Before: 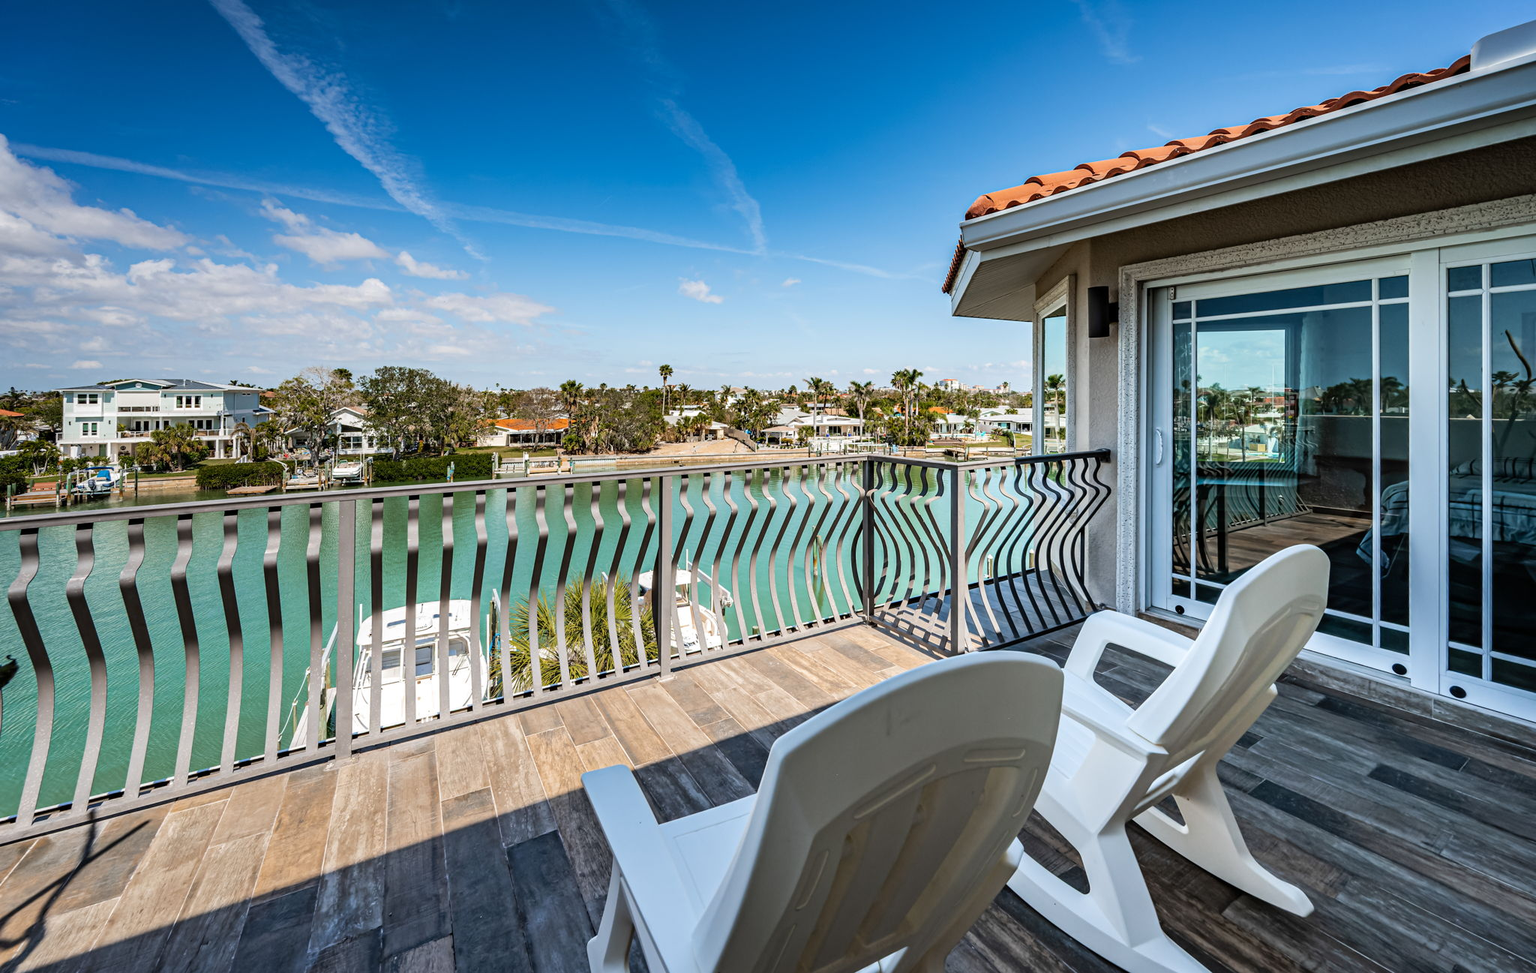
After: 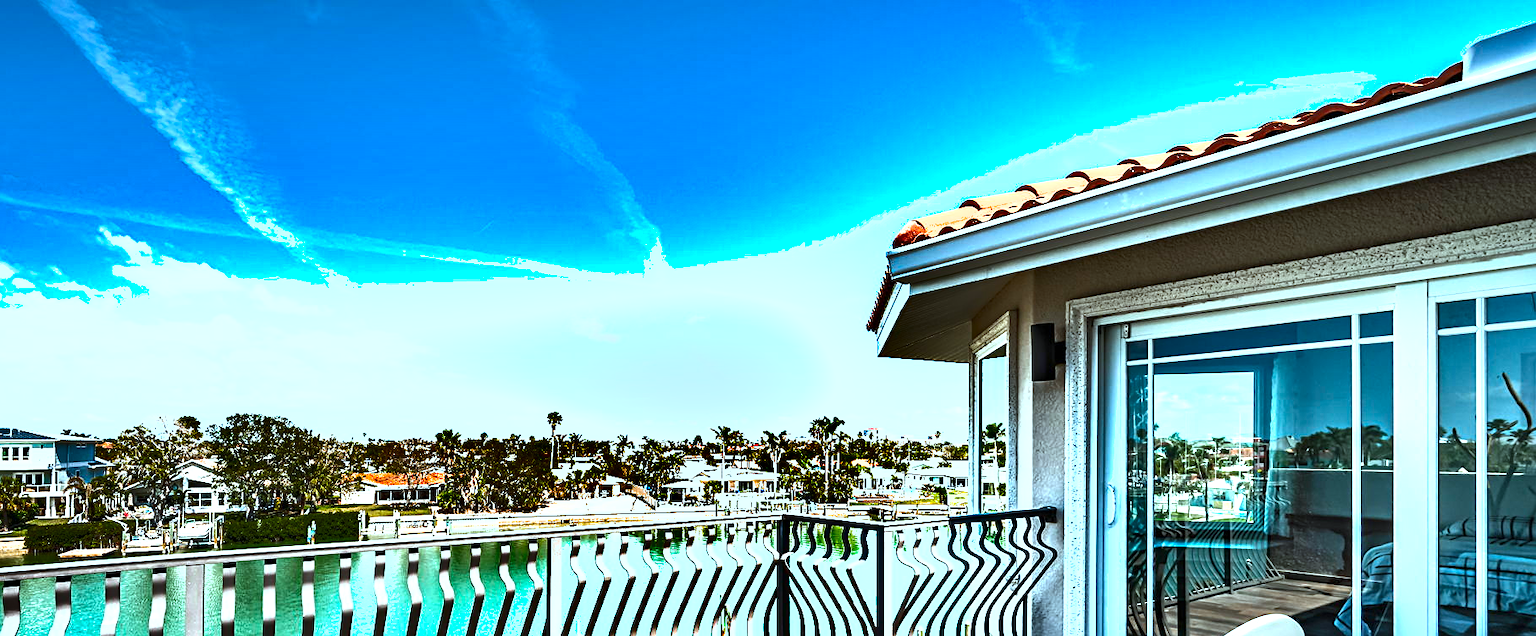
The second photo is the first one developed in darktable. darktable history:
crop and rotate: left 11.41%, bottom 42.016%
shadows and highlights: radius 107.97, shadows 40.78, highlights -72.76, shadows color adjustment 98%, highlights color adjustment 59.19%, low approximation 0.01, soften with gaussian
sharpen: amount 0.213
color correction: highlights a* -10.25, highlights b* -10.31
tone equalizer: on, module defaults
exposure: black level correction 0, exposure 1.452 EV, compensate exposure bias true, compensate highlight preservation false
